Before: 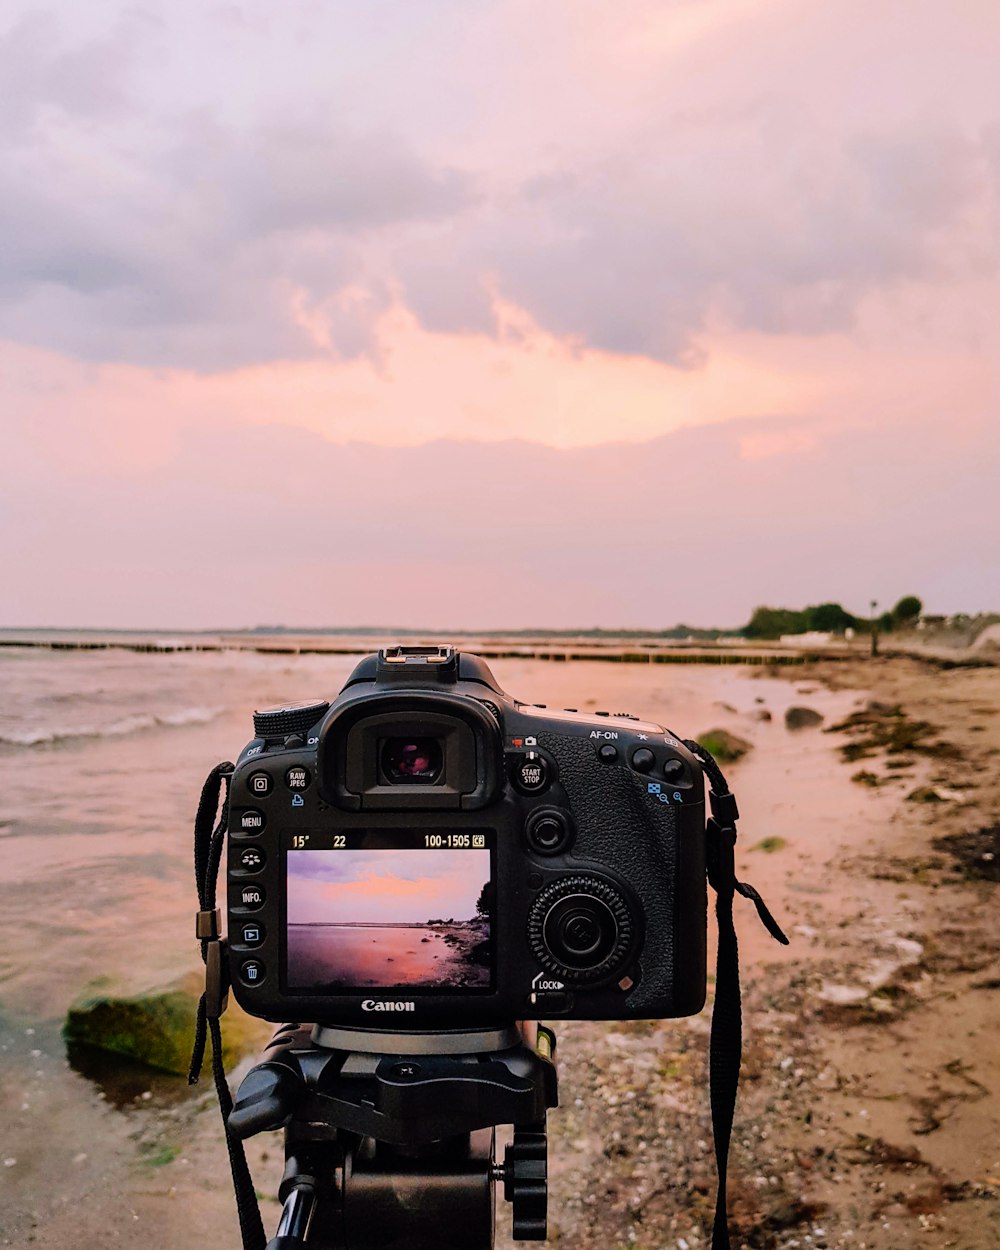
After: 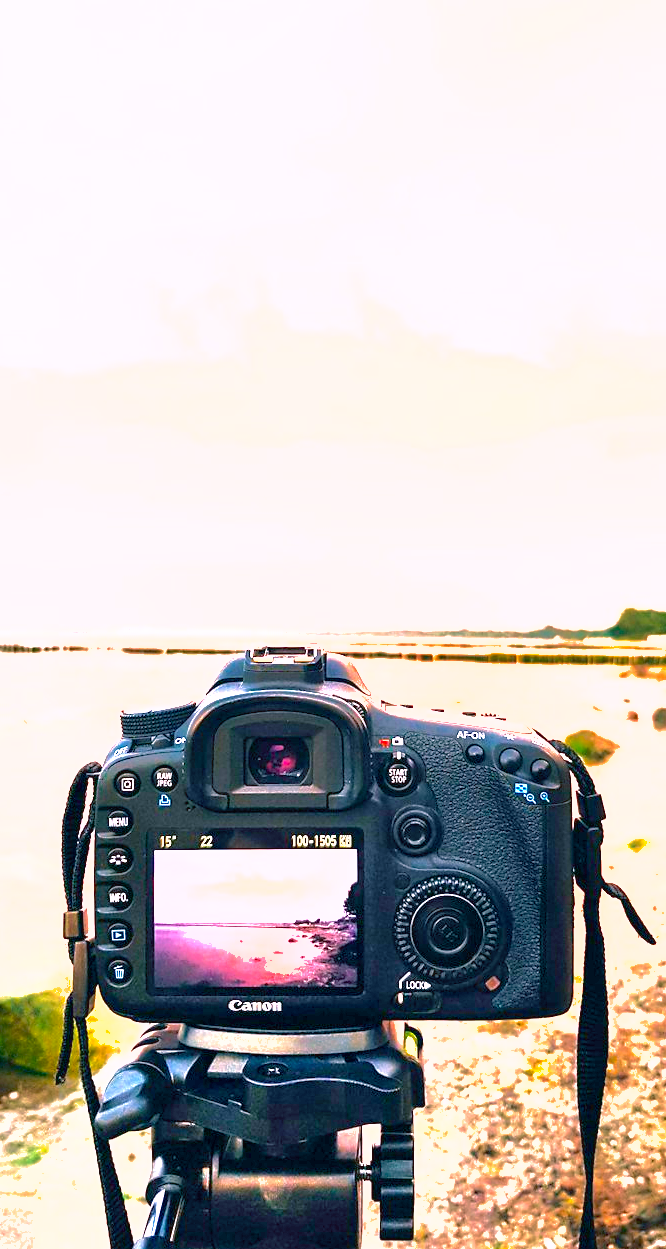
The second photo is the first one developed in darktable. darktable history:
velvia: on, module defaults
exposure: black level correction 0, exposure 2.383 EV, compensate highlight preservation false
color balance rgb: power › luminance -7.66%, power › chroma 2.243%, power › hue 223.49°, highlights gain › chroma 0.165%, highlights gain › hue 331.67°, perceptual saturation grading › global saturation 31.278%
crop and rotate: left 13.353%, right 20.015%
shadows and highlights: on, module defaults
